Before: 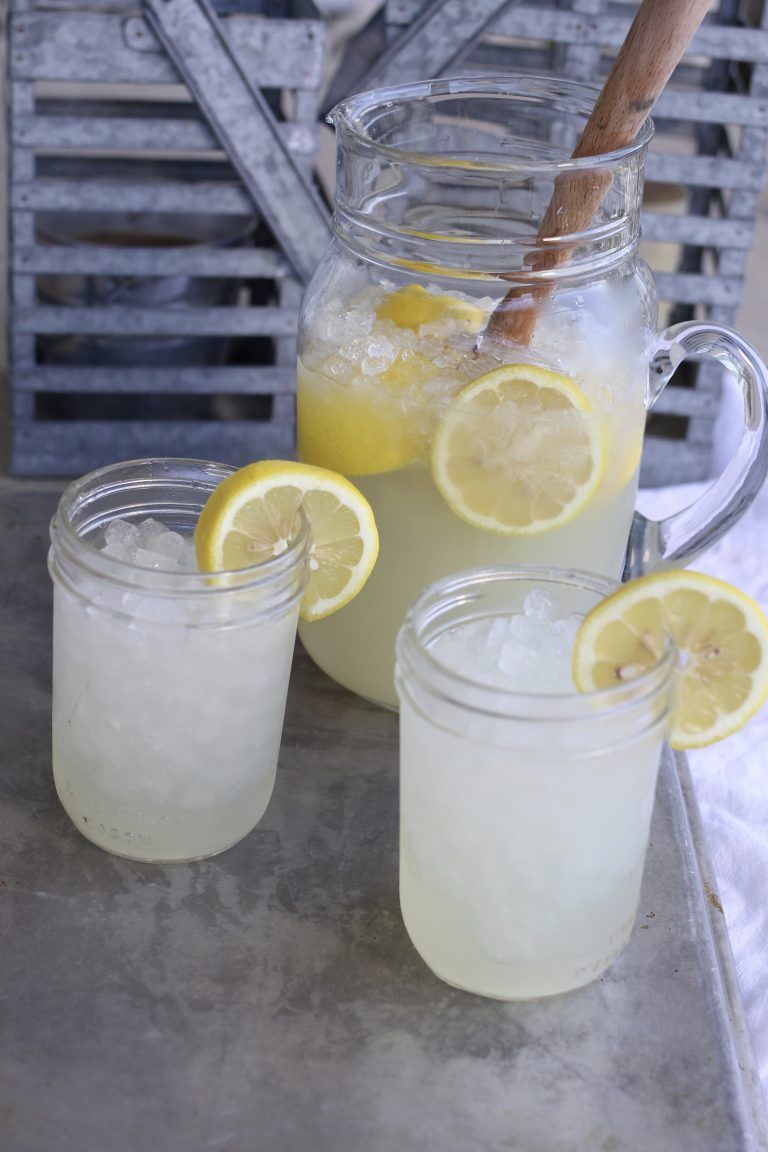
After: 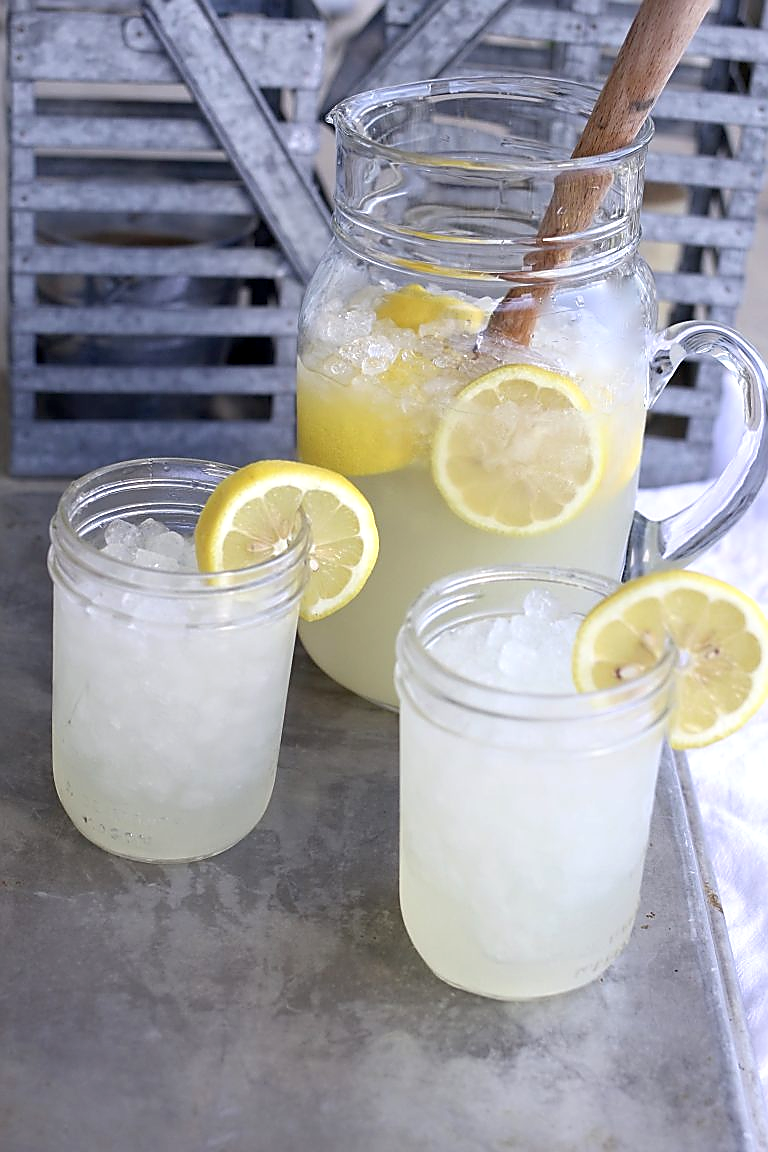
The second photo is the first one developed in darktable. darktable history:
sharpen: radius 1.4, amount 1.25, threshold 0.7
exposure: black level correction 0.005, exposure 0.417 EV, compensate highlight preservation false
